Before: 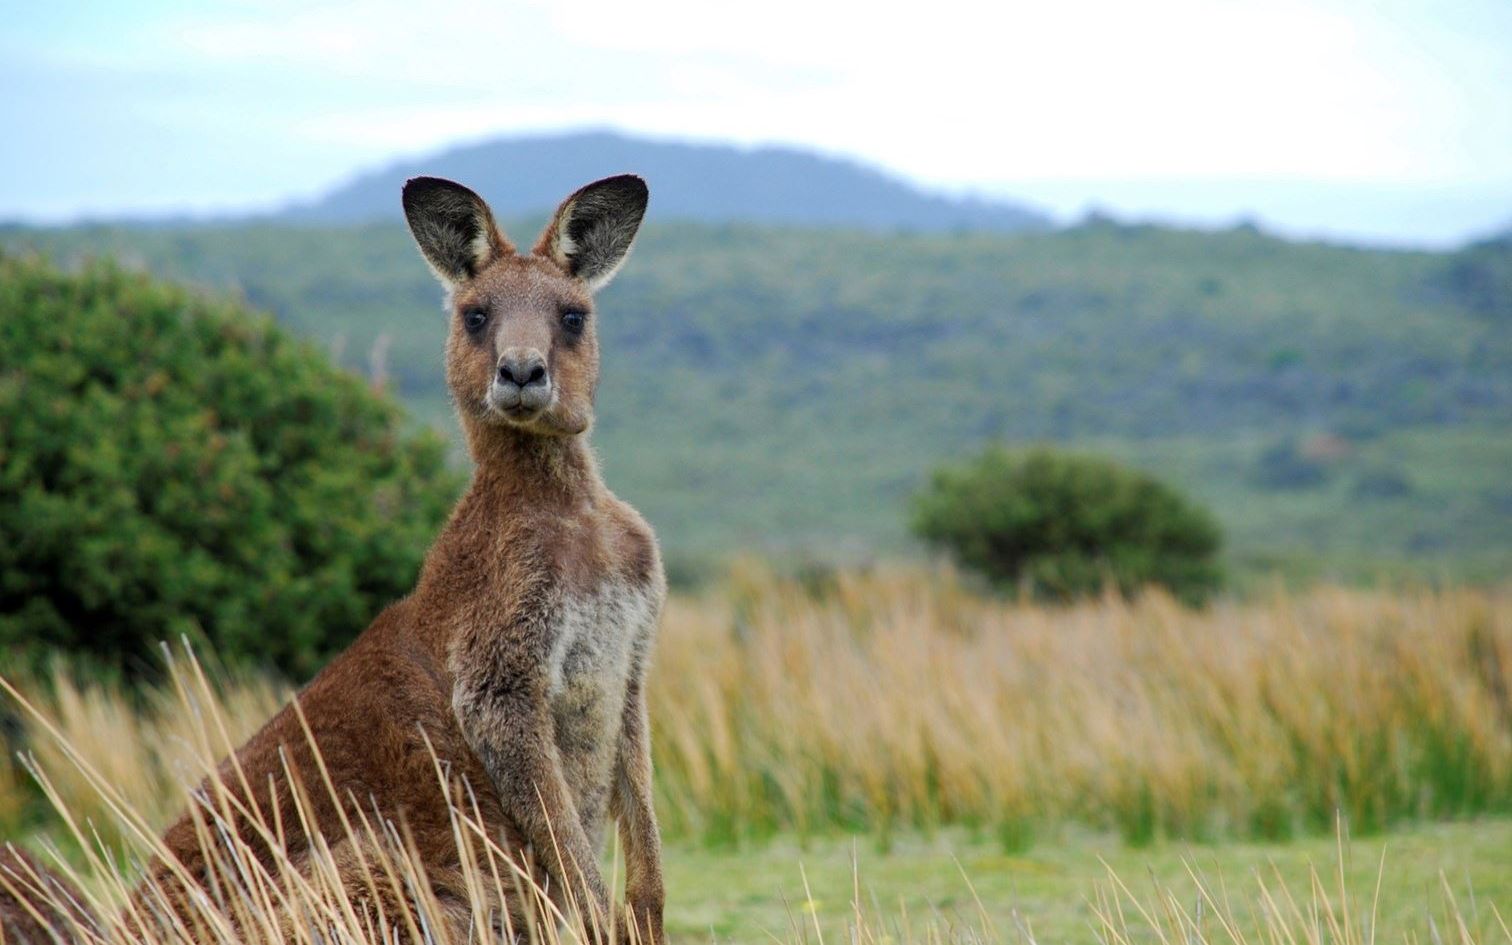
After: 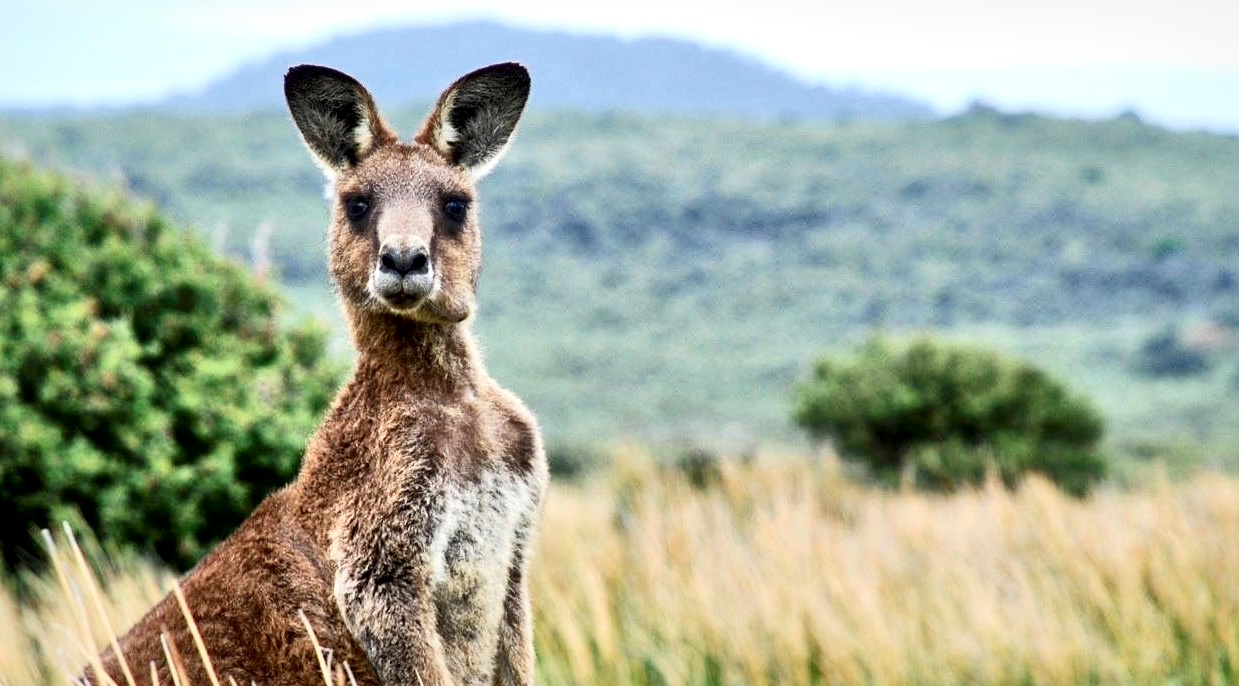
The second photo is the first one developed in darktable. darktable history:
contrast brightness saturation: contrast 0.394, brightness 0.11
filmic rgb: black relative exposure -7.65 EV, white relative exposure 4.56 EV, hardness 3.61, color science v6 (2022), iterations of high-quality reconstruction 0
tone equalizer: -7 EV 0.155 EV, -6 EV 0.581 EV, -5 EV 1.12 EV, -4 EV 1.32 EV, -3 EV 1.14 EV, -2 EV 0.6 EV, -1 EV 0.153 EV
crop: left 7.807%, top 11.925%, right 10.244%, bottom 15.415%
local contrast: mode bilateral grid, contrast 71, coarseness 76, detail 180%, midtone range 0.2
